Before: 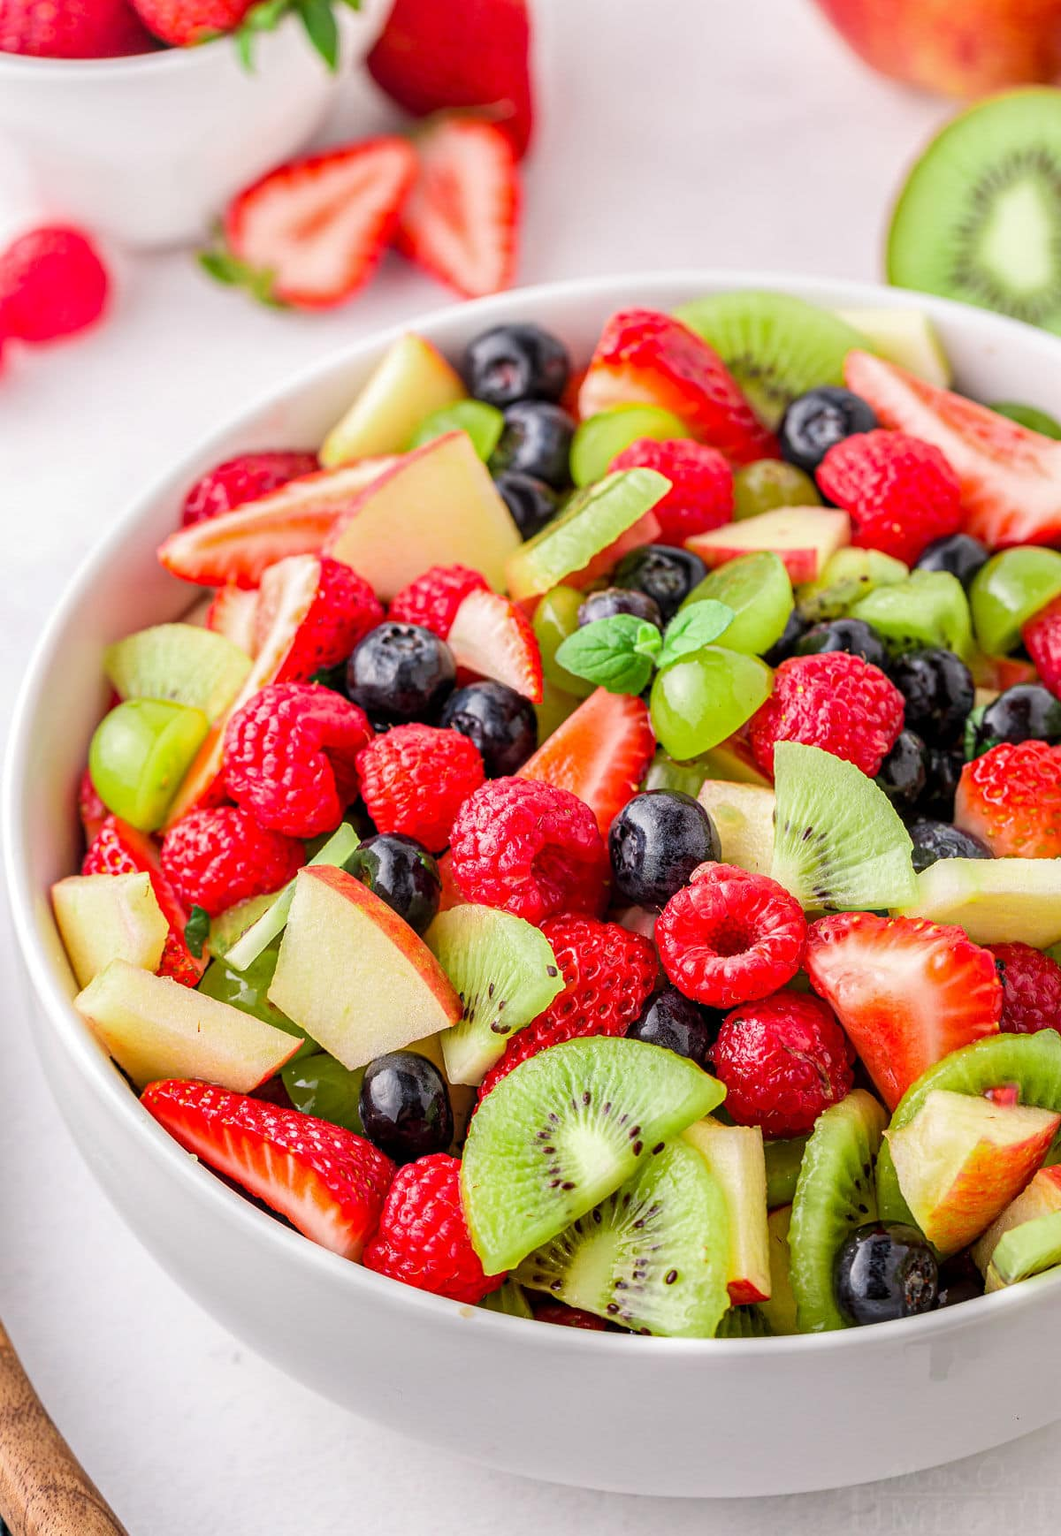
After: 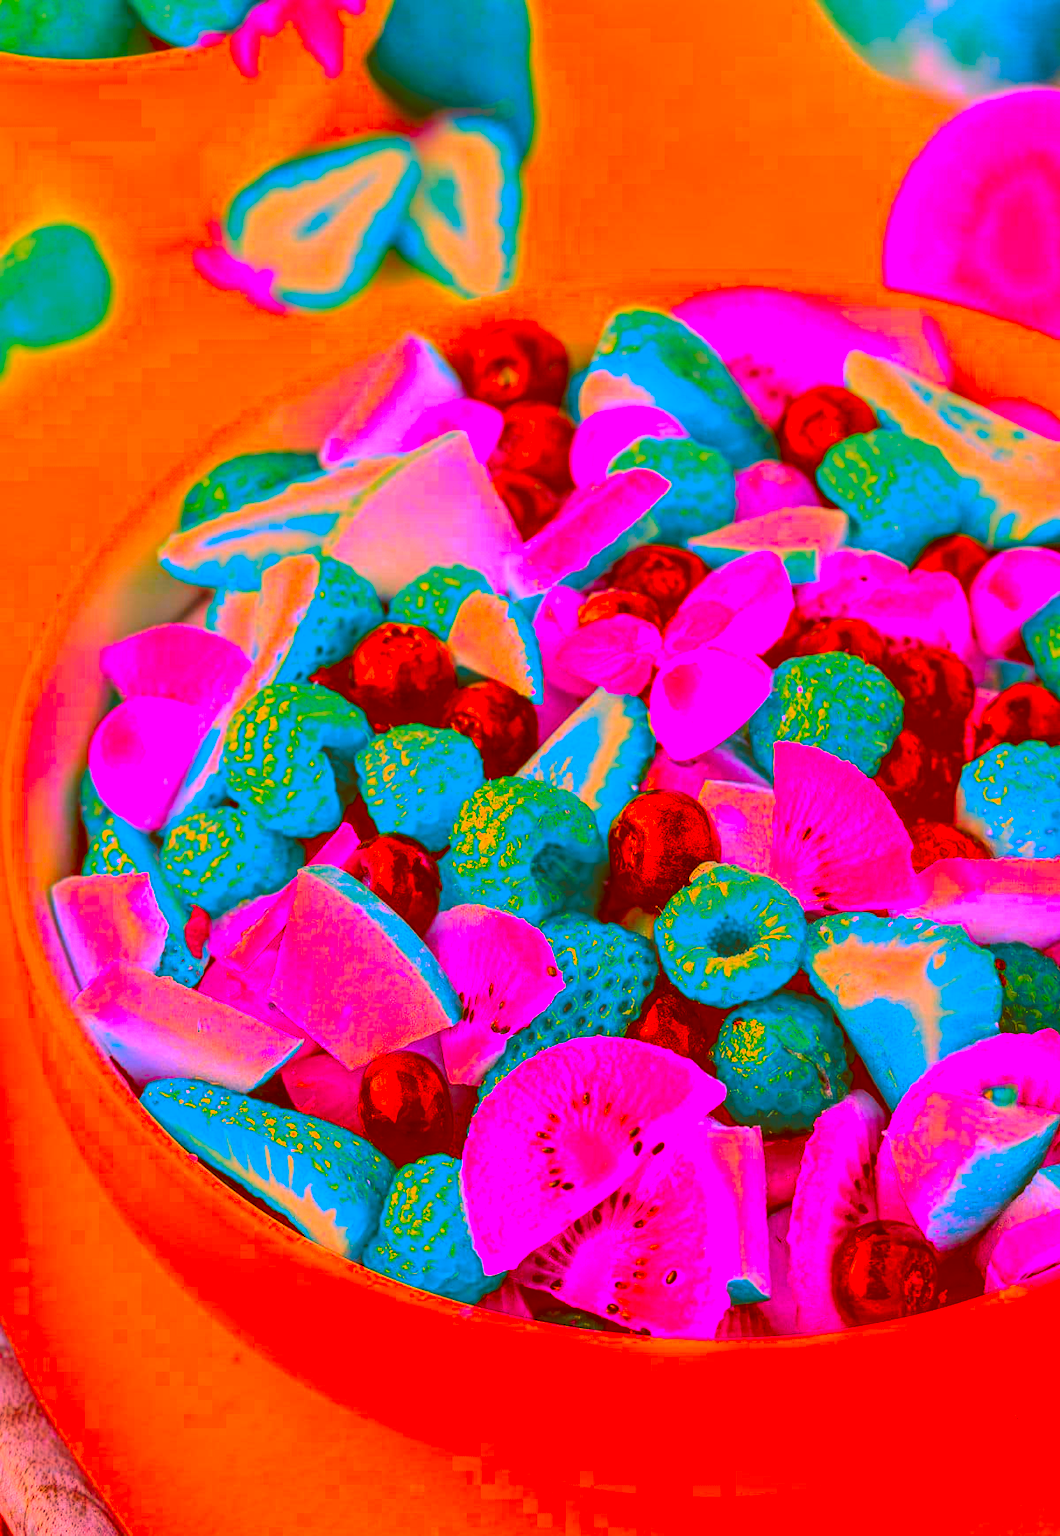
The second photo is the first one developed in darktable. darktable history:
local contrast: detail 110%
color correction: highlights a* -39.44, highlights b* -39.91, shadows a* -39.55, shadows b* -39.22, saturation -2.98
